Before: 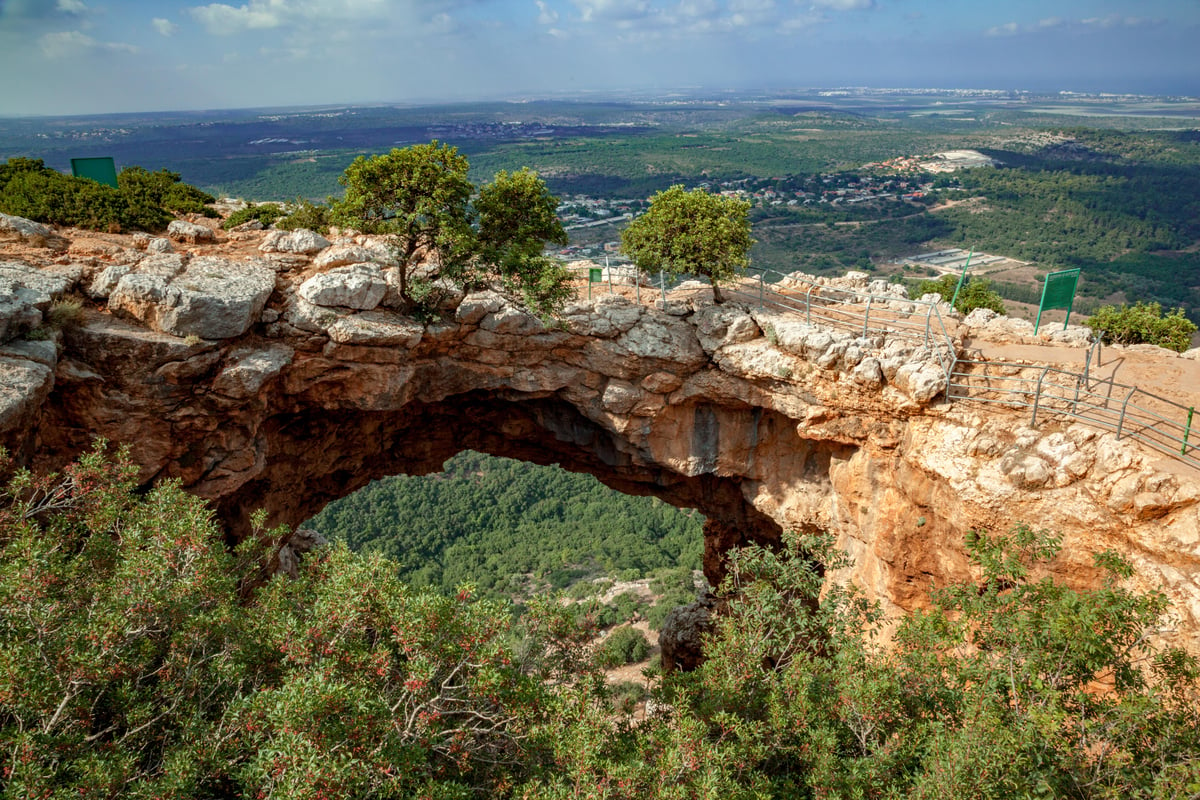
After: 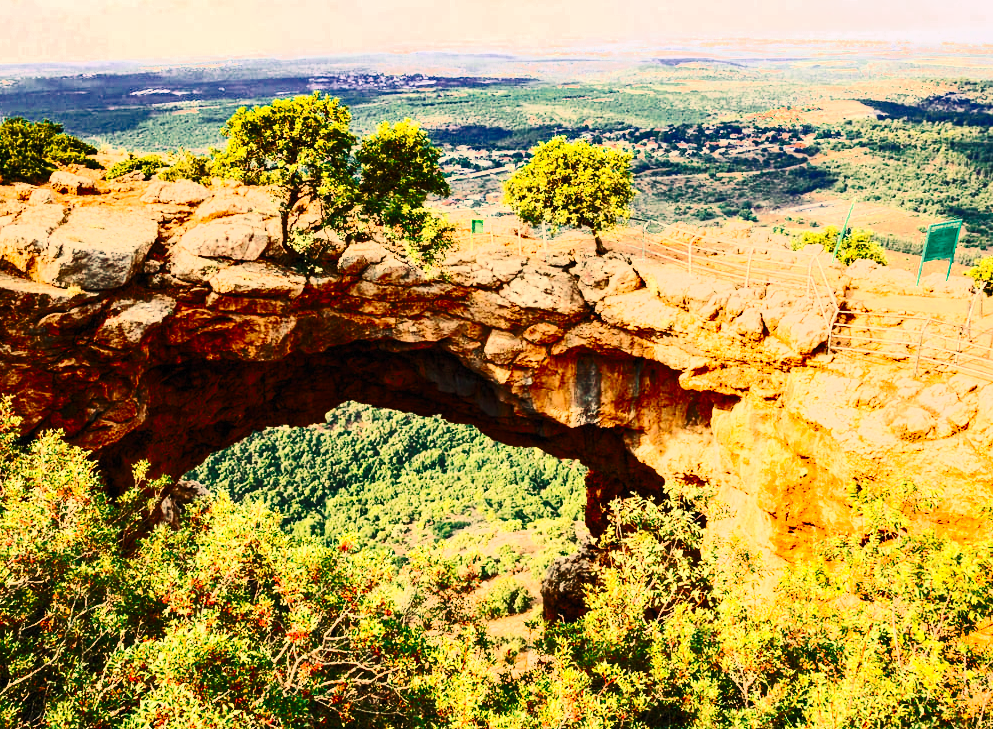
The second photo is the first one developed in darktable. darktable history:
color correction: highlights a* 14.78, highlights b* 31.42
base curve: curves: ch0 [(0, 0) (0.032, 0.037) (0.105, 0.228) (0.435, 0.76) (0.856, 0.983) (1, 1)], preserve colors none
crop: left 9.843%, top 6.217%, right 7.335%, bottom 2.56%
contrast brightness saturation: contrast 0.636, brightness 0.352, saturation 0.146
color zones: curves: ch0 [(0, 0.5) (0.125, 0.4) (0.25, 0.5) (0.375, 0.4) (0.5, 0.4) (0.625, 0.35) (0.75, 0.35) (0.875, 0.5)]; ch1 [(0, 0.35) (0.125, 0.45) (0.25, 0.35) (0.375, 0.35) (0.5, 0.35) (0.625, 0.35) (0.75, 0.45) (0.875, 0.35)]; ch2 [(0, 0.6) (0.125, 0.5) (0.25, 0.5) (0.375, 0.6) (0.5, 0.6) (0.625, 0.5) (0.75, 0.5) (0.875, 0.5)]
color balance rgb: highlights gain › chroma 0.924%, highlights gain › hue 24.27°, perceptual saturation grading › global saturation 25.649%, global vibrance 15.026%
